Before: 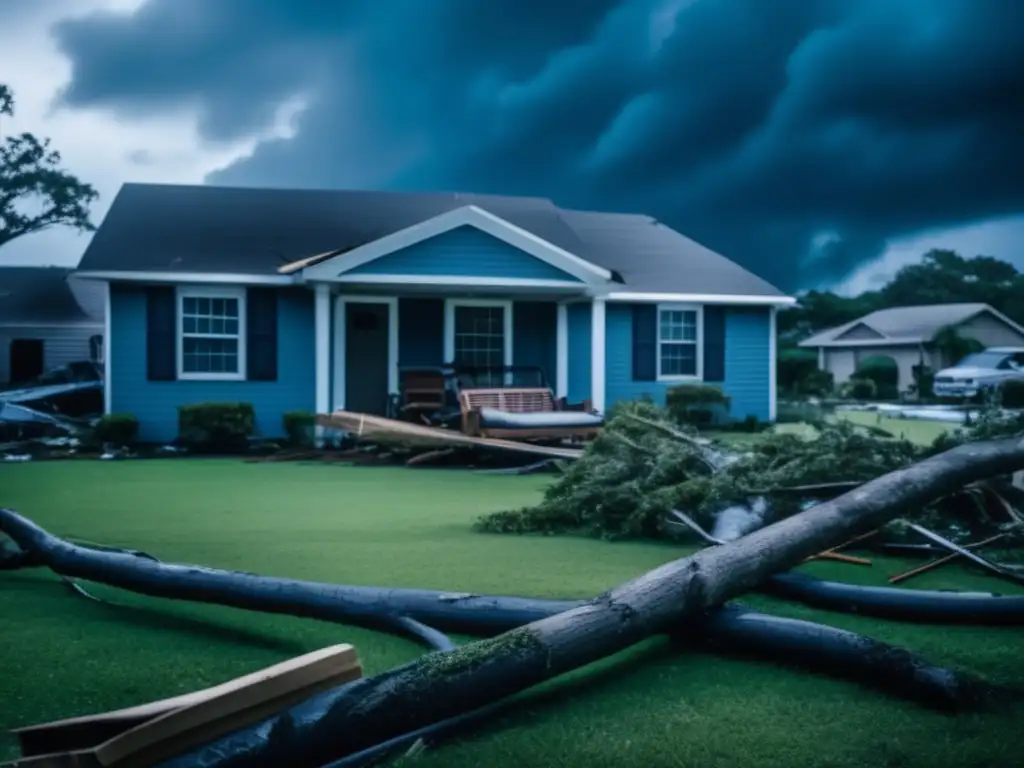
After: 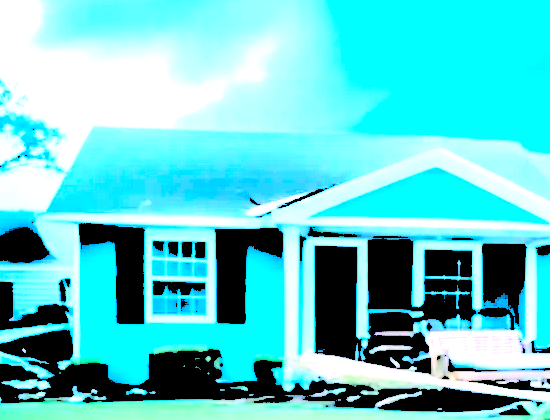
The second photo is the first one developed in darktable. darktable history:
exposure: black level correction 0, exposure 1.284 EV, compensate exposure bias true, compensate highlight preservation false
crop and rotate: left 3.06%, top 7.491%, right 43.215%, bottom 37.773%
levels: black 0.081%, levels [0.246, 0.256, 0.506]
